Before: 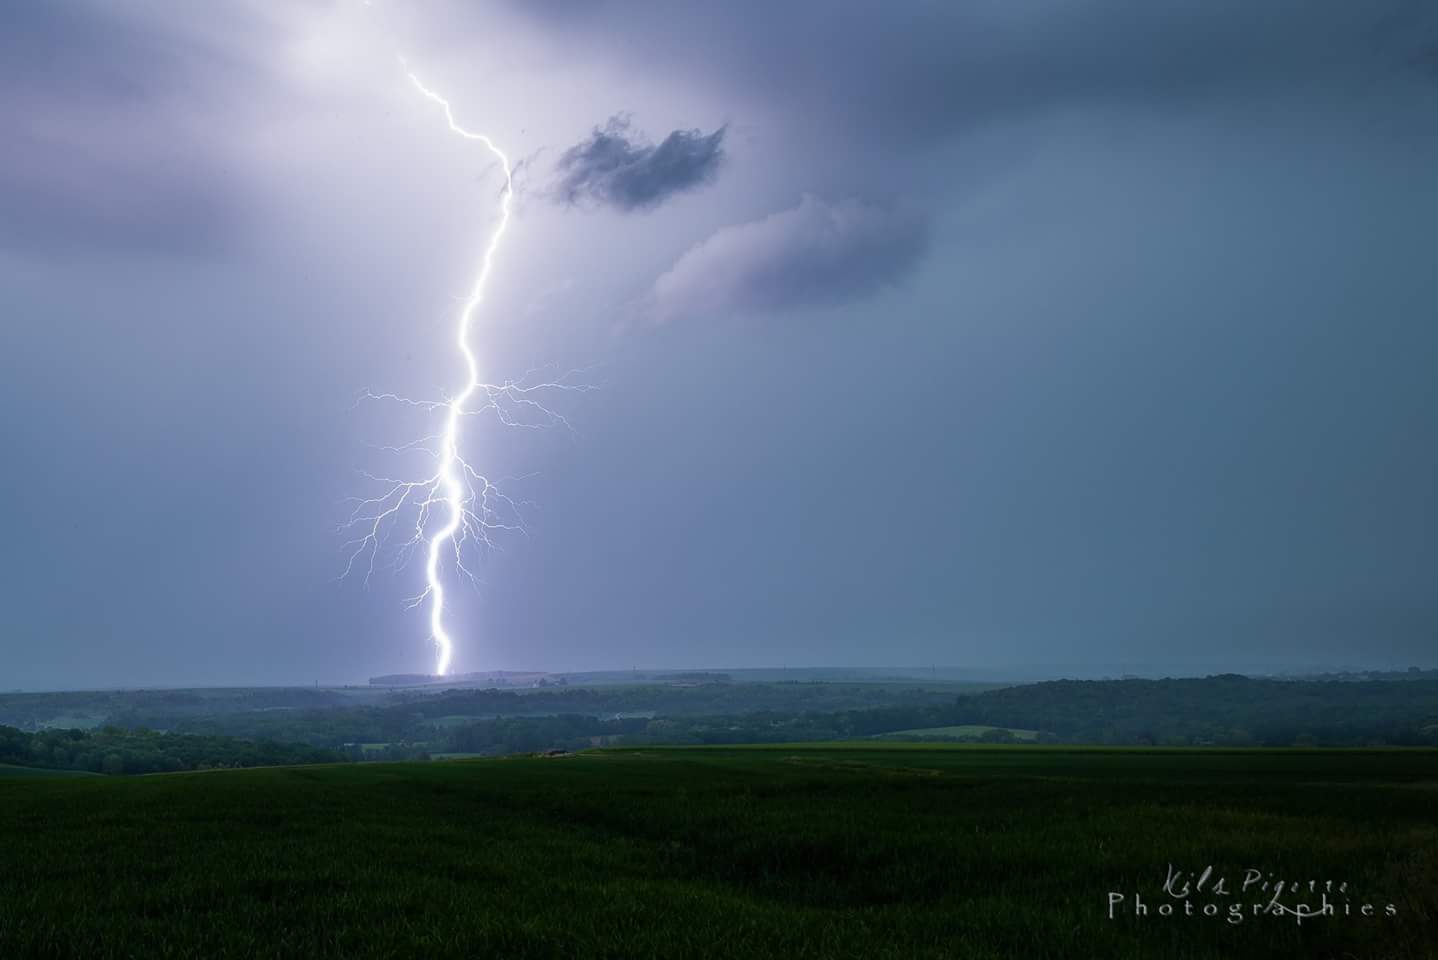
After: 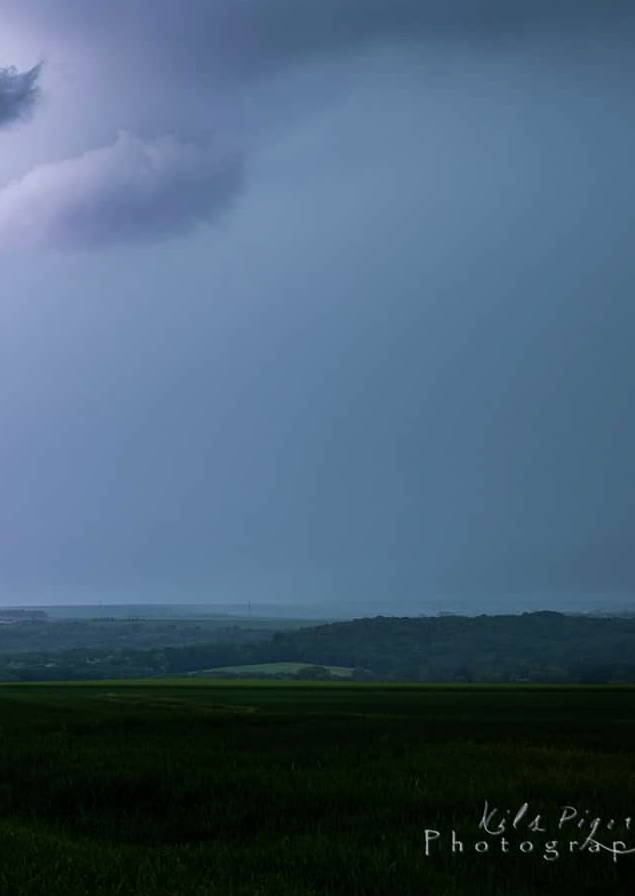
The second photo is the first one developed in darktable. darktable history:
crop: left 47.628%, top 6.643%, right 7.874%
tone equalizer: -8 EV -0.417 EV, -7 EV -0.389 EV, -6 EV -0.333 EV, -5 EV -0.222 EV, -3 EV 0.222 EV, -2 EV 0.333 EV, -1 EV 0.389 EV, +0 EV 0.417 EV, edges refinement/feathering 500, mask exposure compensation -1.57 EV, preserve details no
